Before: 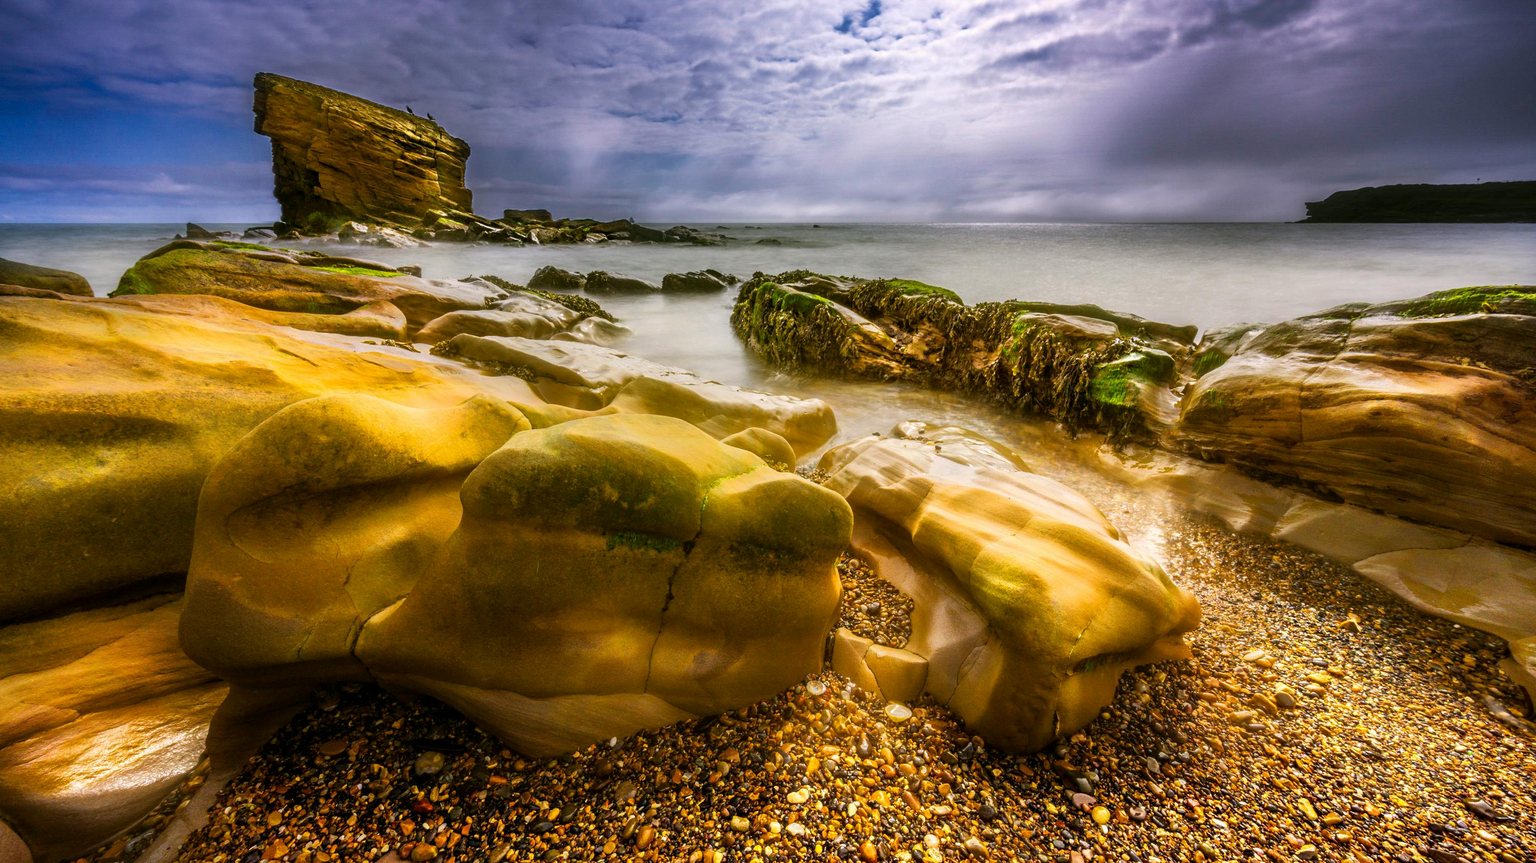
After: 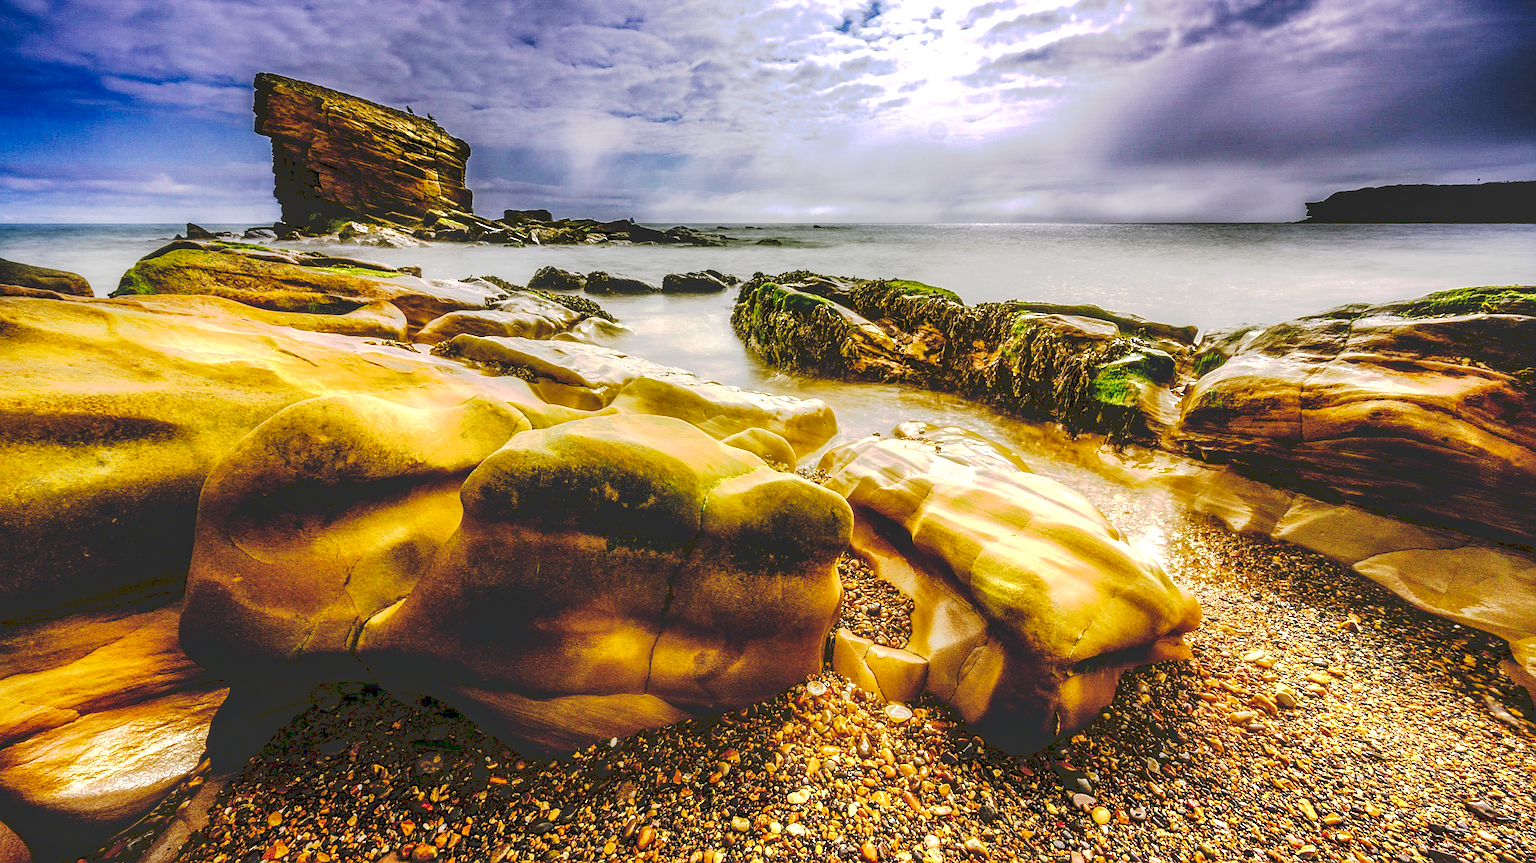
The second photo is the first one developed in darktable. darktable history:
local contrast: detail 130%
tone curve: curves: ch0 [(0, 0) (0.003, 0.185) (0.011, 0.185) (0.025, 0.187) (0.044, 0.185) (0.069, 0.185) (0.1, 0.18) (0.136, 0.18) (0.177, 0.179) (0.224, 0.202) (0.277, 0.252) (0.335, 0.343) (0.399, 0.452) (0.468, 0.553) (0.543, 0.643) (0.623, 0.717) (0.709, 0.778) (0.801, 0.82) (0.898, 0.856) (1, 1)], preserve colors none
sharpen: on, module defaults
tone equalizer: -8 EV -0.405 EV, -7 EV -0.379 EV, -6 EV -0.361 EV, -5 EV -0.234 EV, -3 EV 0.25 EV, -2 EV 0.326 EV, -1 EV 0.397 EV, +0 EV 0.436 EV
